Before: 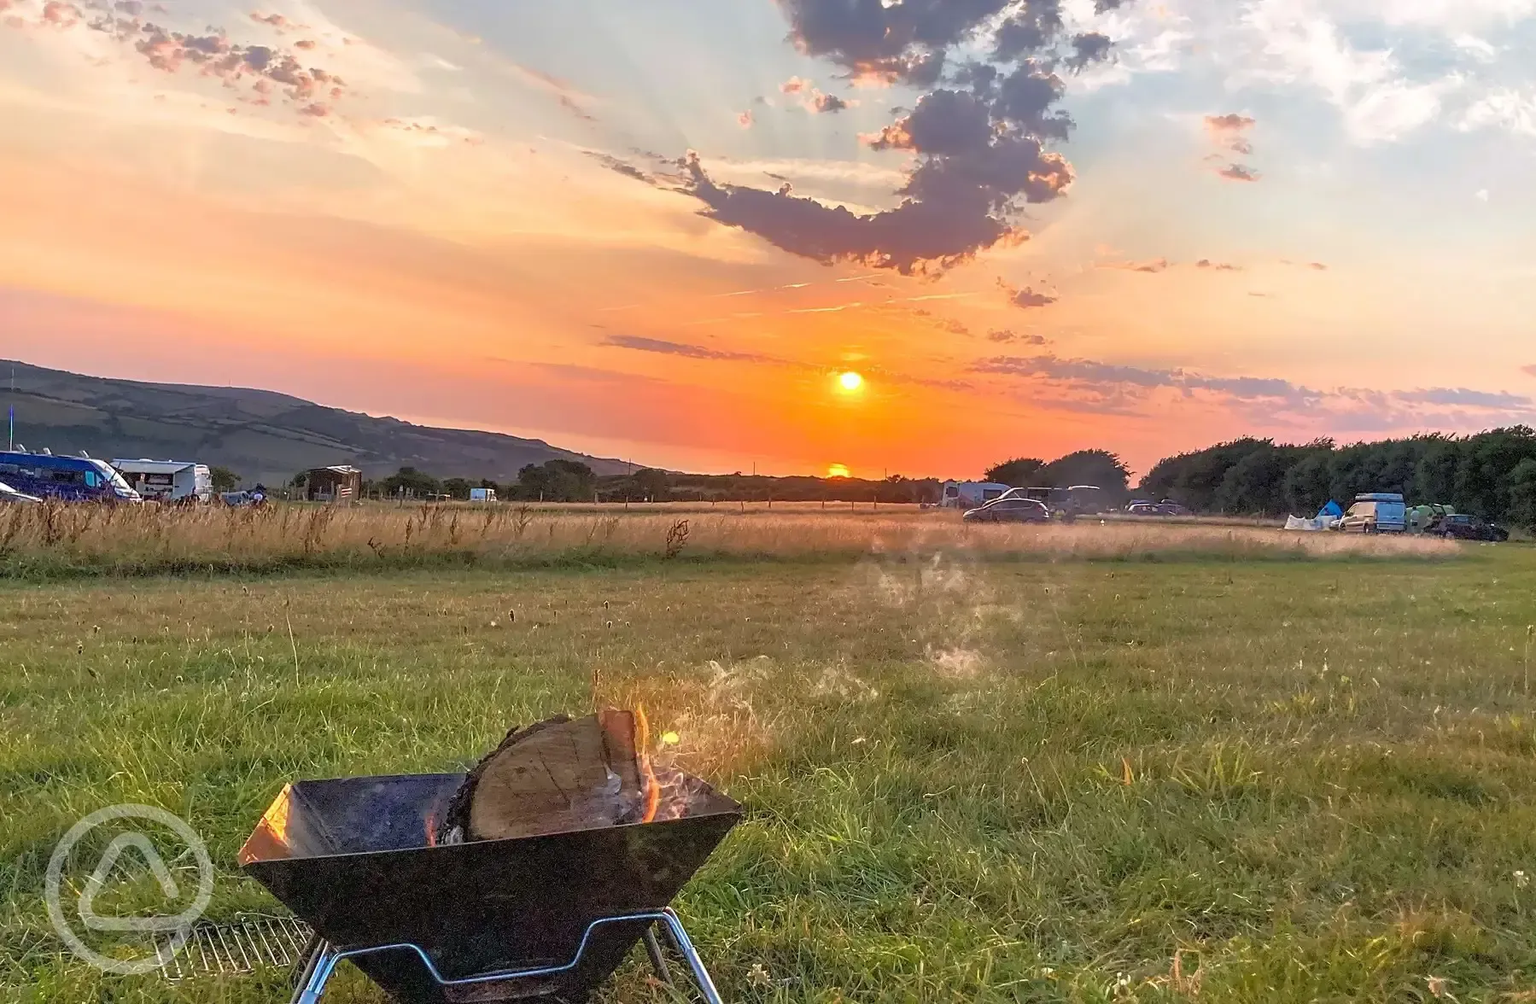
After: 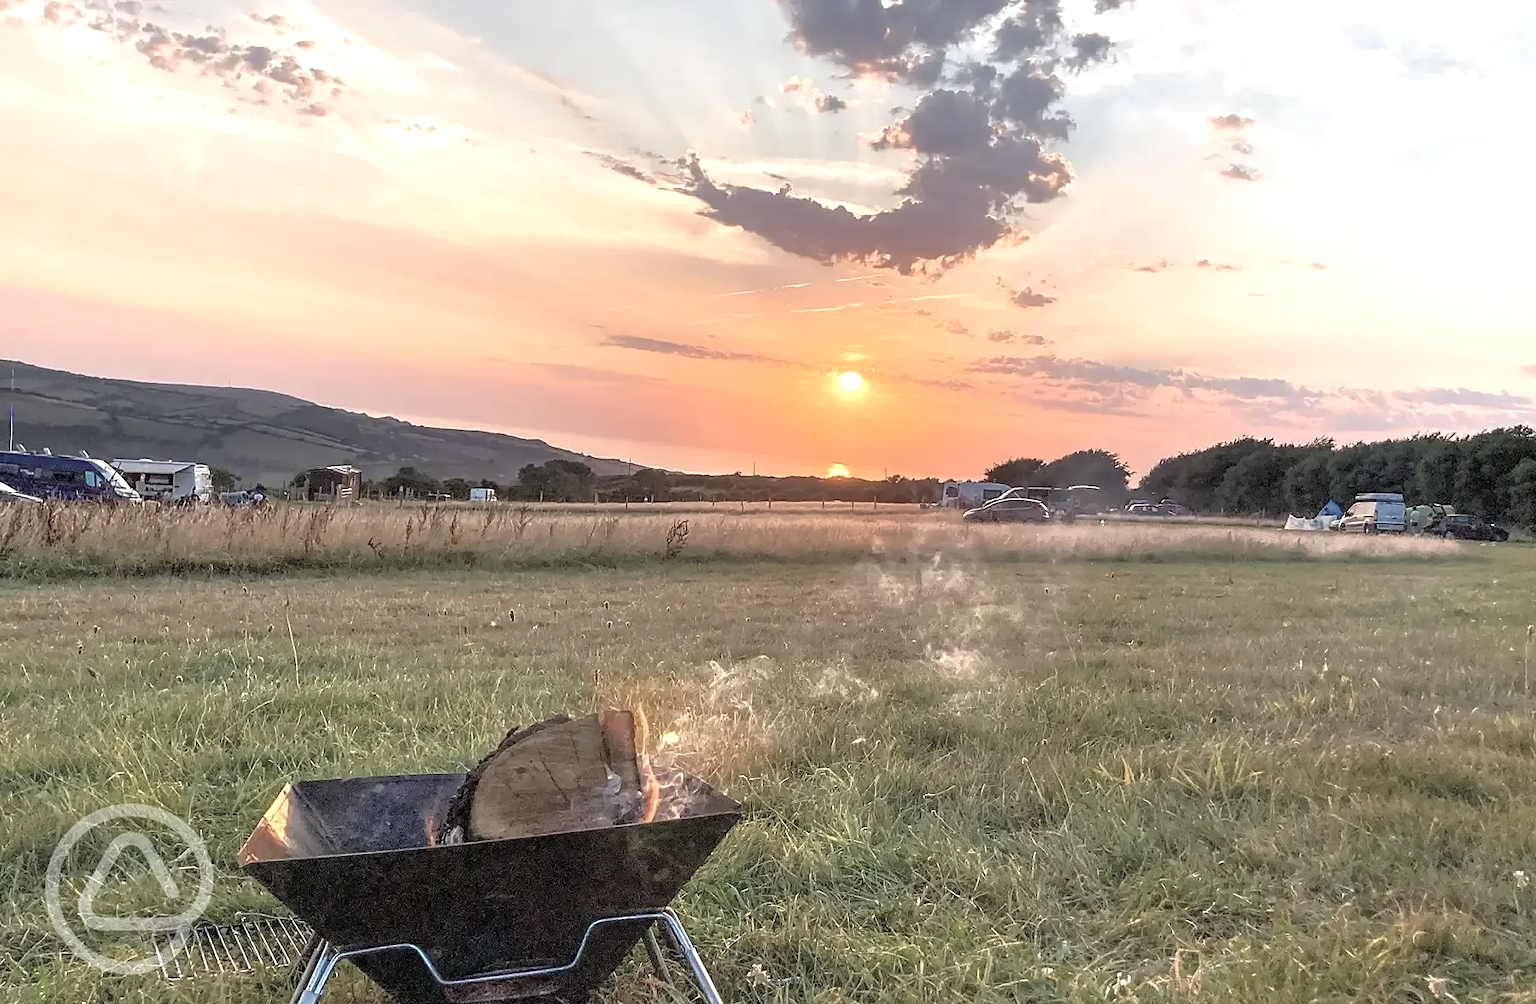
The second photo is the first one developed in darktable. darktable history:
exposure: black level correction 0.001, exposure 0.498 EV, compensate highlight preservation false
color zones: curves: ch1 [(0, 0.292) (0.001, 0.292) (0.2, 0.264) (0.4, 0.248) (0.6, 0.248) (0.8, 0.264) (0.999, 0.292) (1, 0.292)]
